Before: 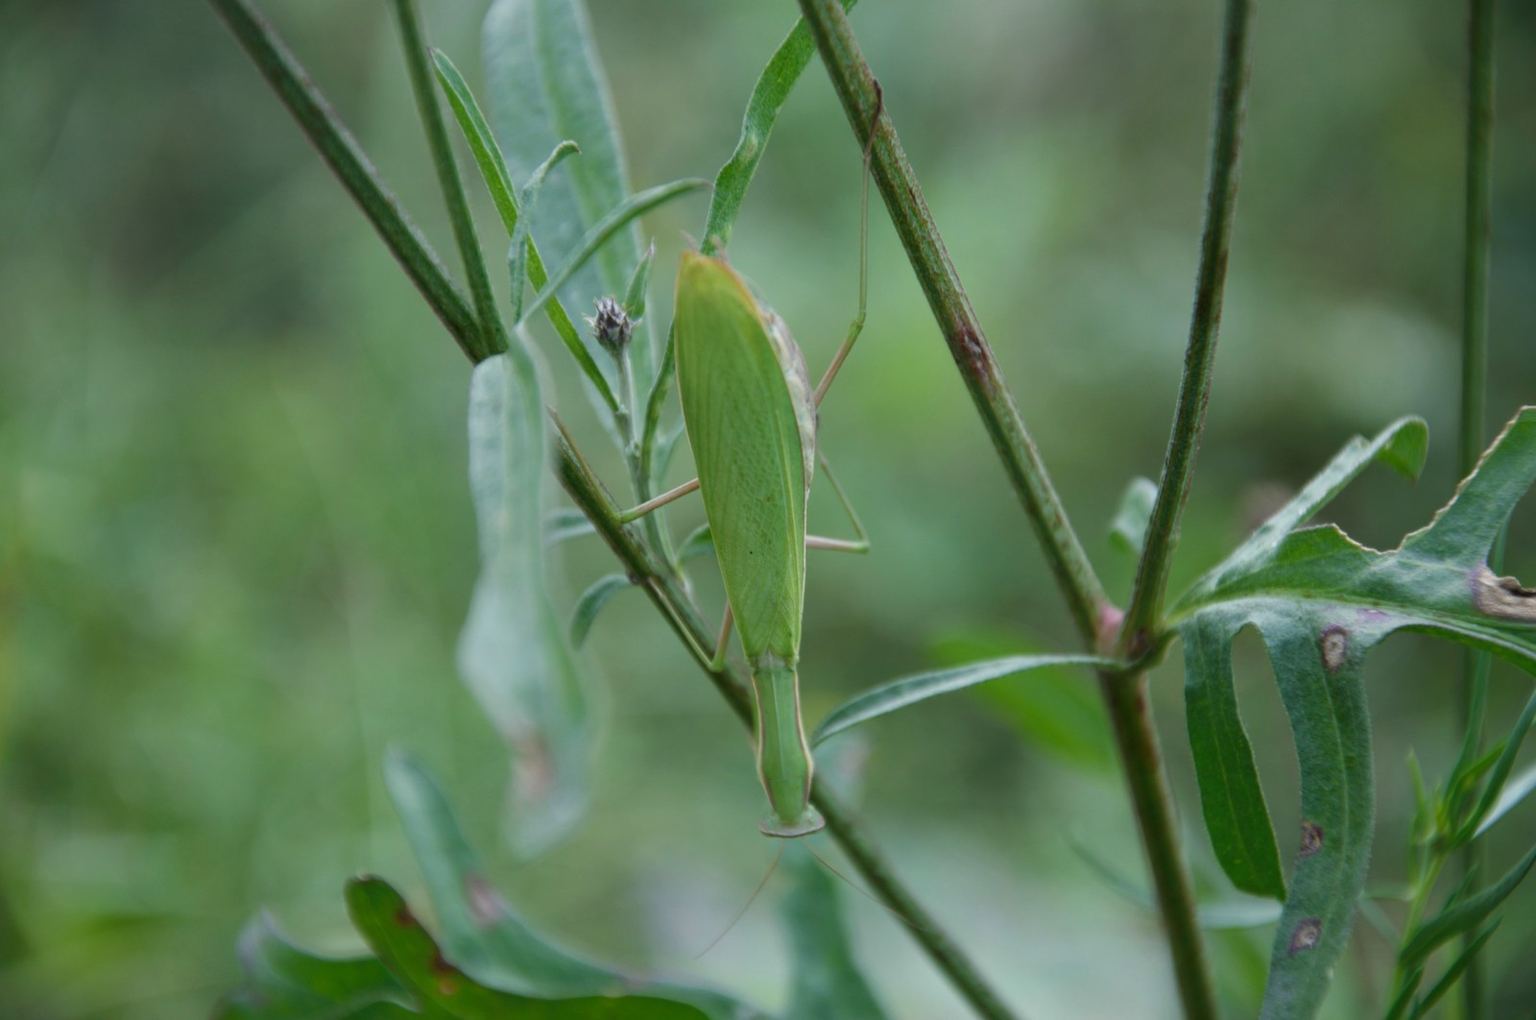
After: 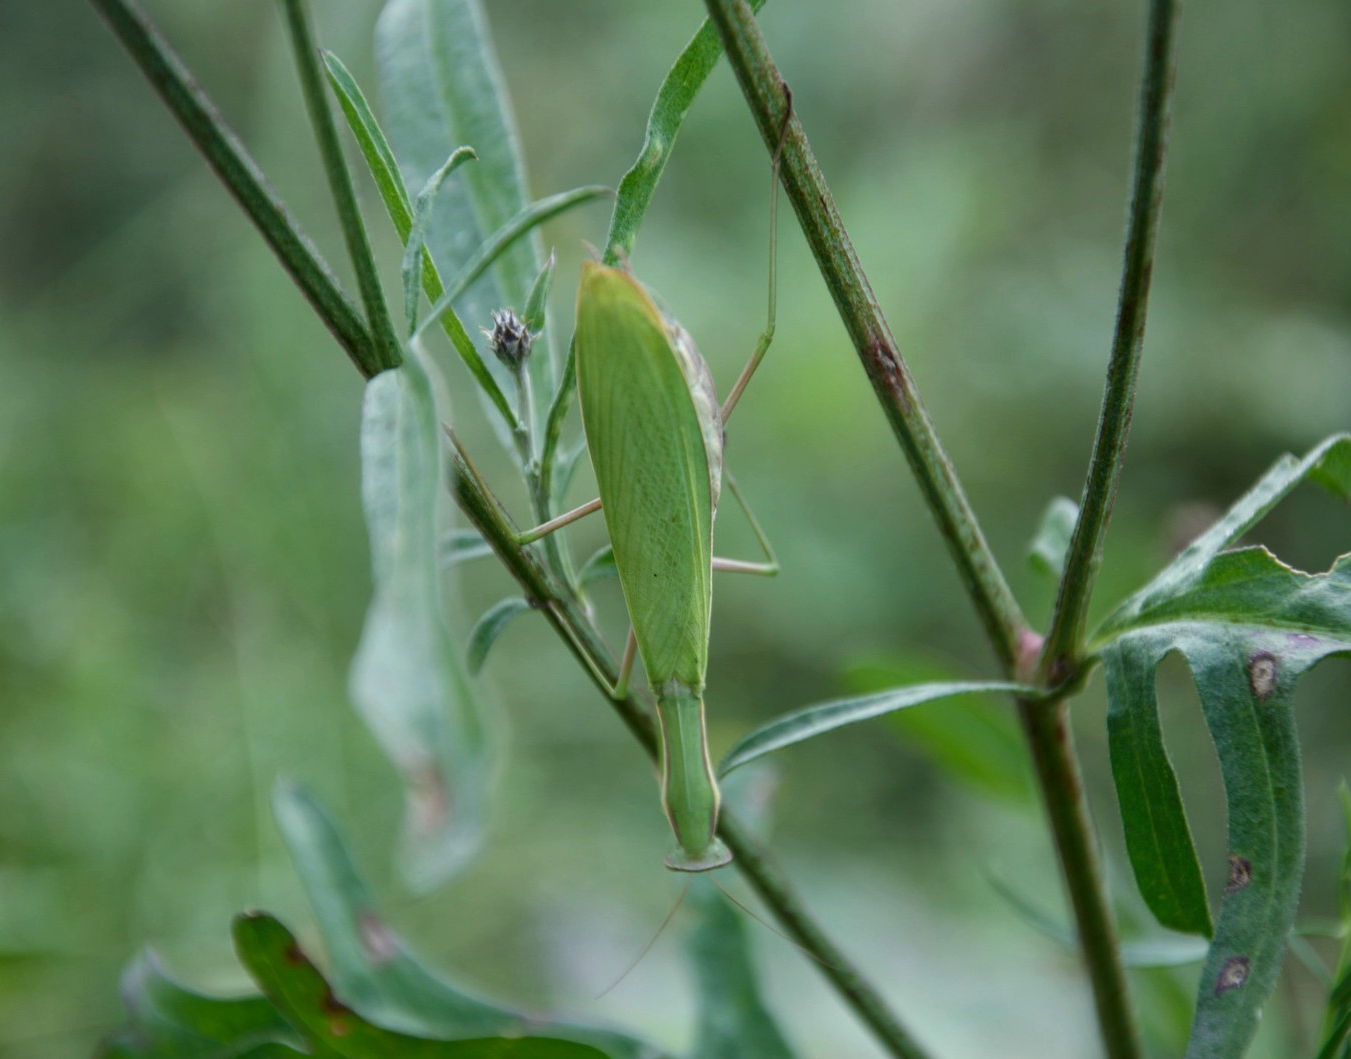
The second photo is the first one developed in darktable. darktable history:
local contrast: on, module defaults
crop: left 7.957%, right 7.531%
